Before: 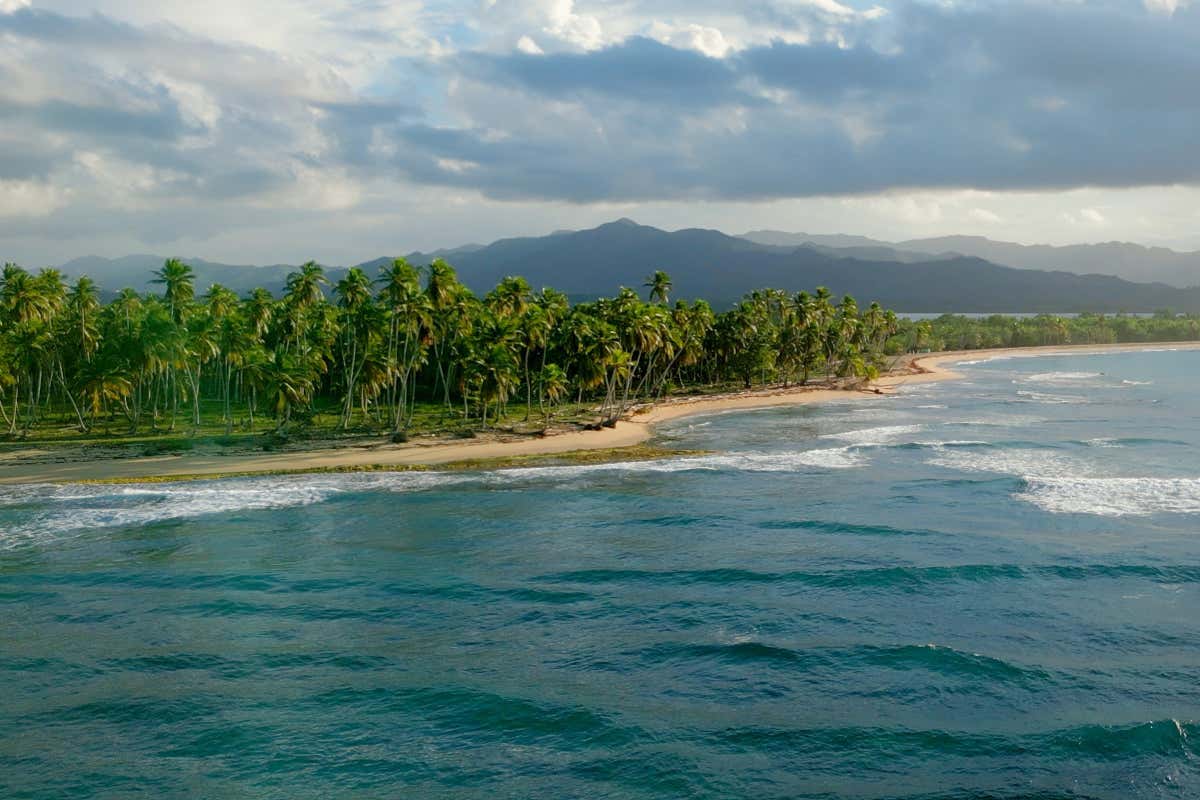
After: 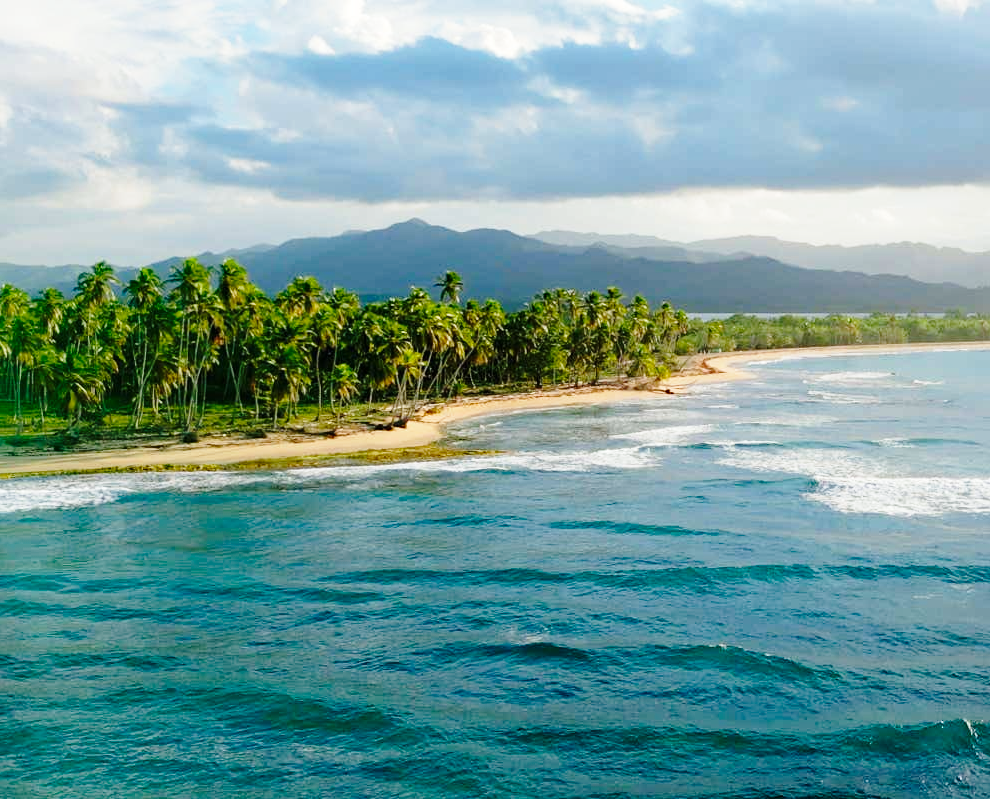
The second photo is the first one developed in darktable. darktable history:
crop: left 17.47%, bottom 0.045%
haze removal: compatibility mode true, adaptive false
base curve: curves: ch0 [(0, 0) (0.028, 0.03) (0.121, 0.232) (0.46, 0.748) (0.859, 0.968) (1, 1)], preserve colors none
